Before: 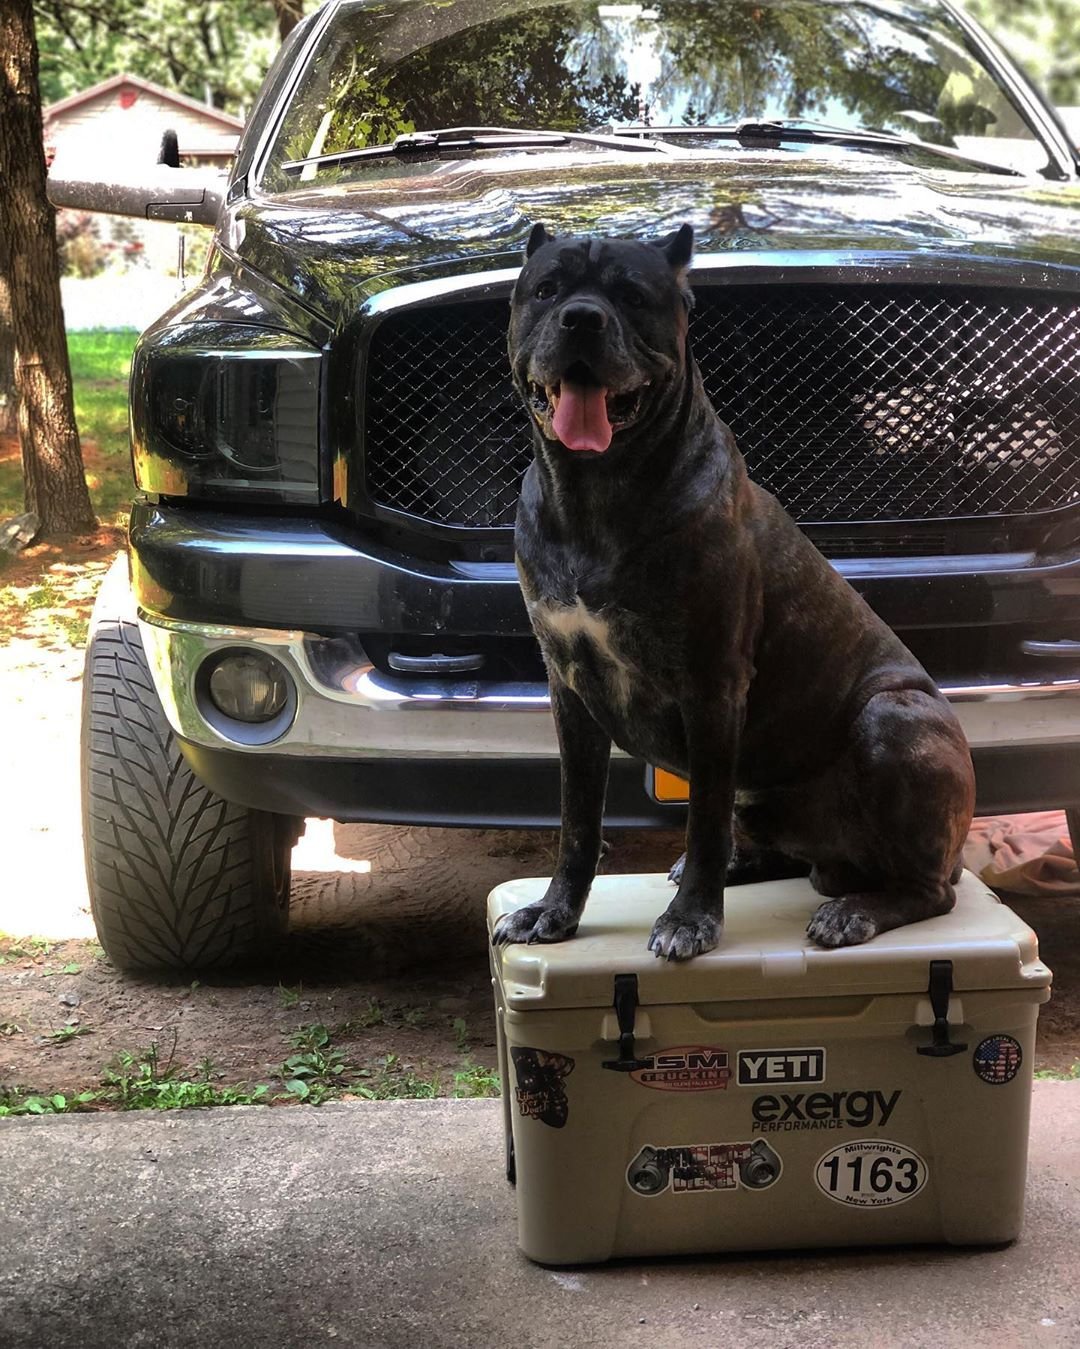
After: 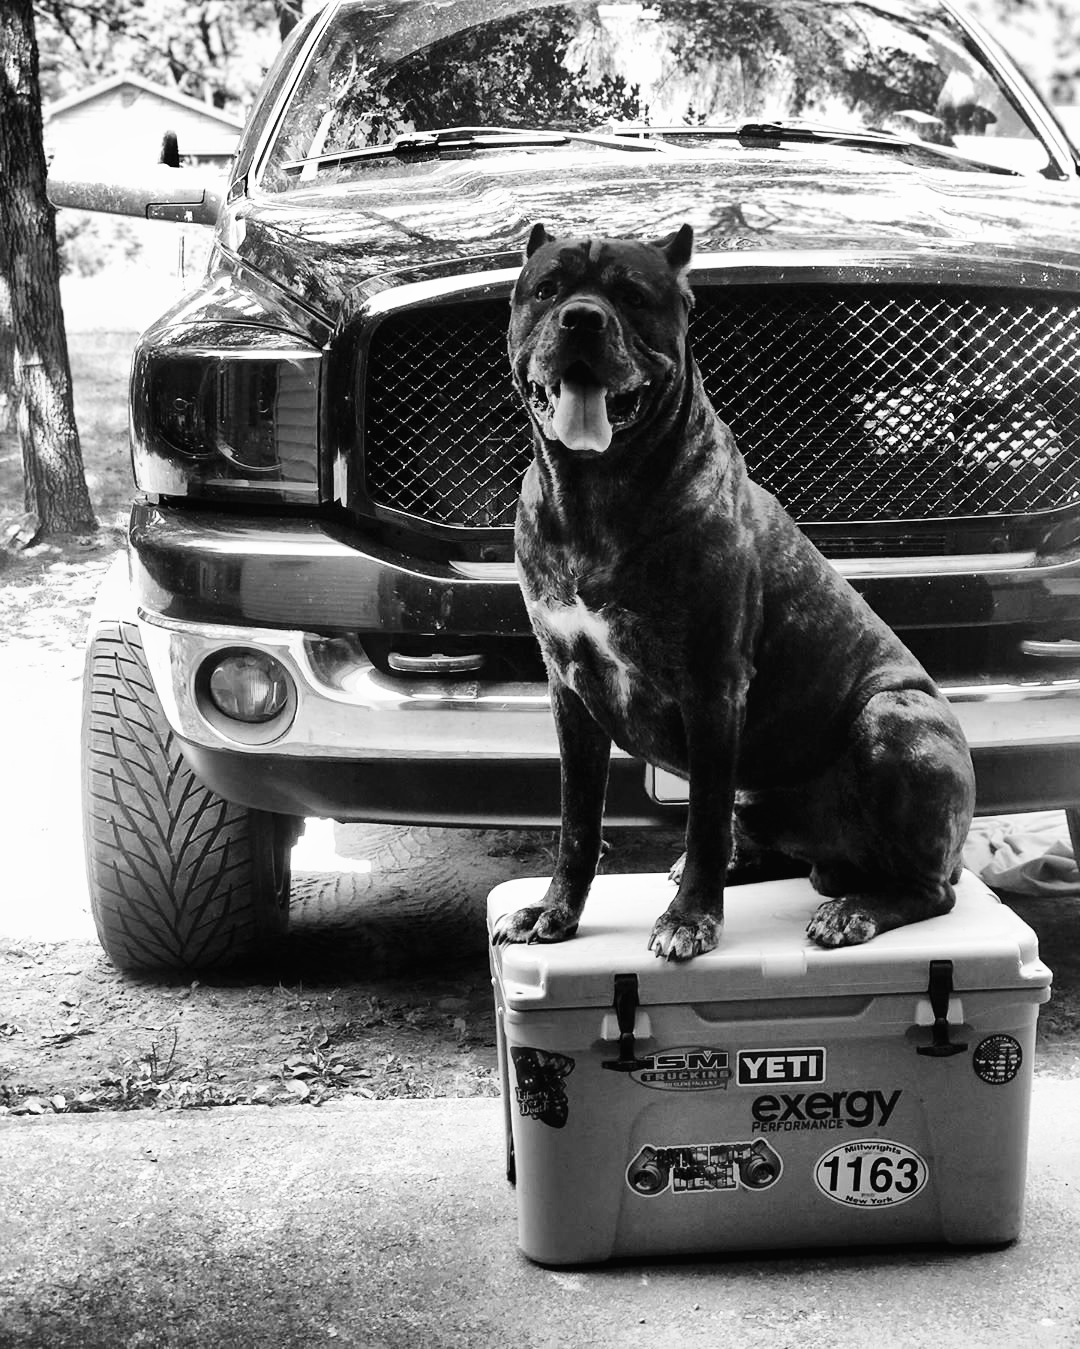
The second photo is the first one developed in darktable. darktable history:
base curve: curves: ch0 [(0, 0.003) (0.001, 0.002) (0.006, 0.004) (0.02, 0.022) (0.048, 0.086) (0.094, 0.234) (0.162, 0.431) (0.258, 0.629) (0.385, 0.8) (0.548, 0.918) (0.751, 0.988) (1, 1)], preserve colors none
shadows and highlights: highlights color adjustment 0%, low approximation 0.01, soften with gaussian
color correction: highlights a* 17.94, highlights b* 35.39, shadows a* 1.48, shadows b* 6.42, saturation 1.01
monochrome: on, module defaults
